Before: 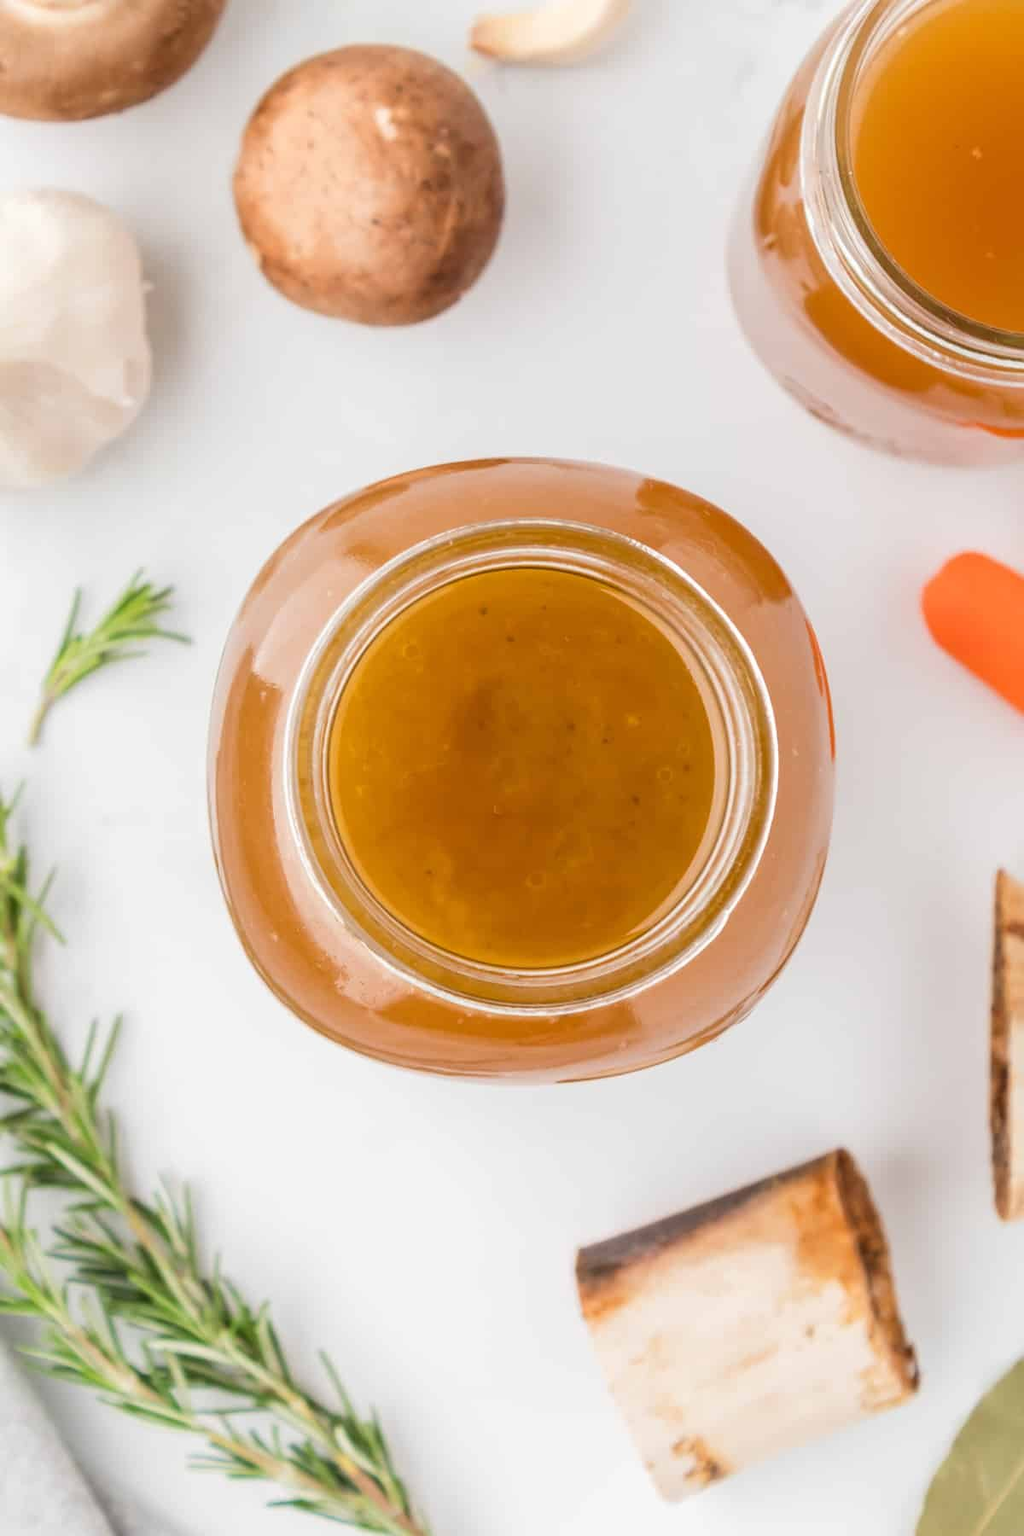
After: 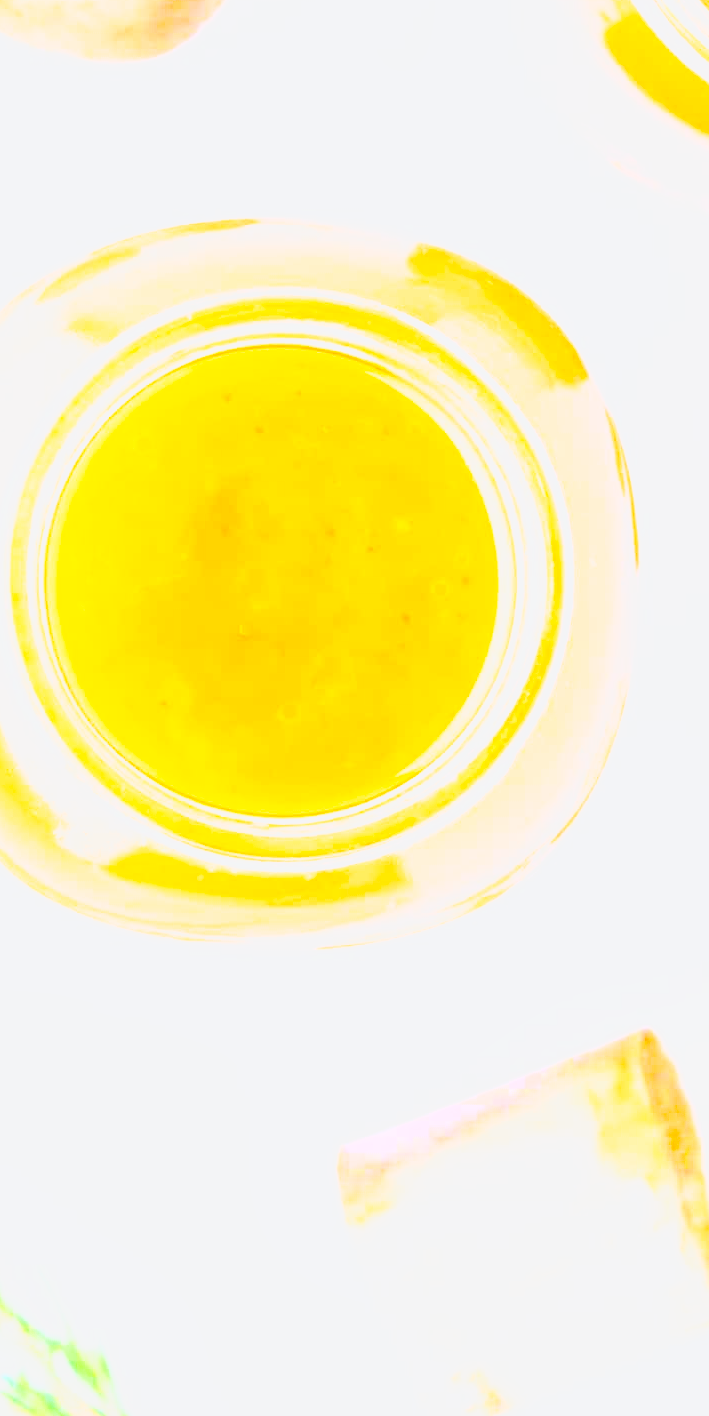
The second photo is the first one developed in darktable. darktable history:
crop and rotate: left 28.256%, top 17.734%, right 12.656%, bottom 3.573%
levels: levels [0.246, 0.246, 0.506]
exposure: black level correction 0, exposure 0.7 EV, compensate exposure bias true, compensate highlight preservation false
white balance: red 0.926, green 1.003, blue 1.133
local contrast: on, module defaults
base curve: curves: ch0 [(0, 0) (0.012, 0.01) (0.073, 0.168) (0.31, 0.711) (0.645, 0.957) (1, 1)], preserve colors none
bloom: on, module defaults
